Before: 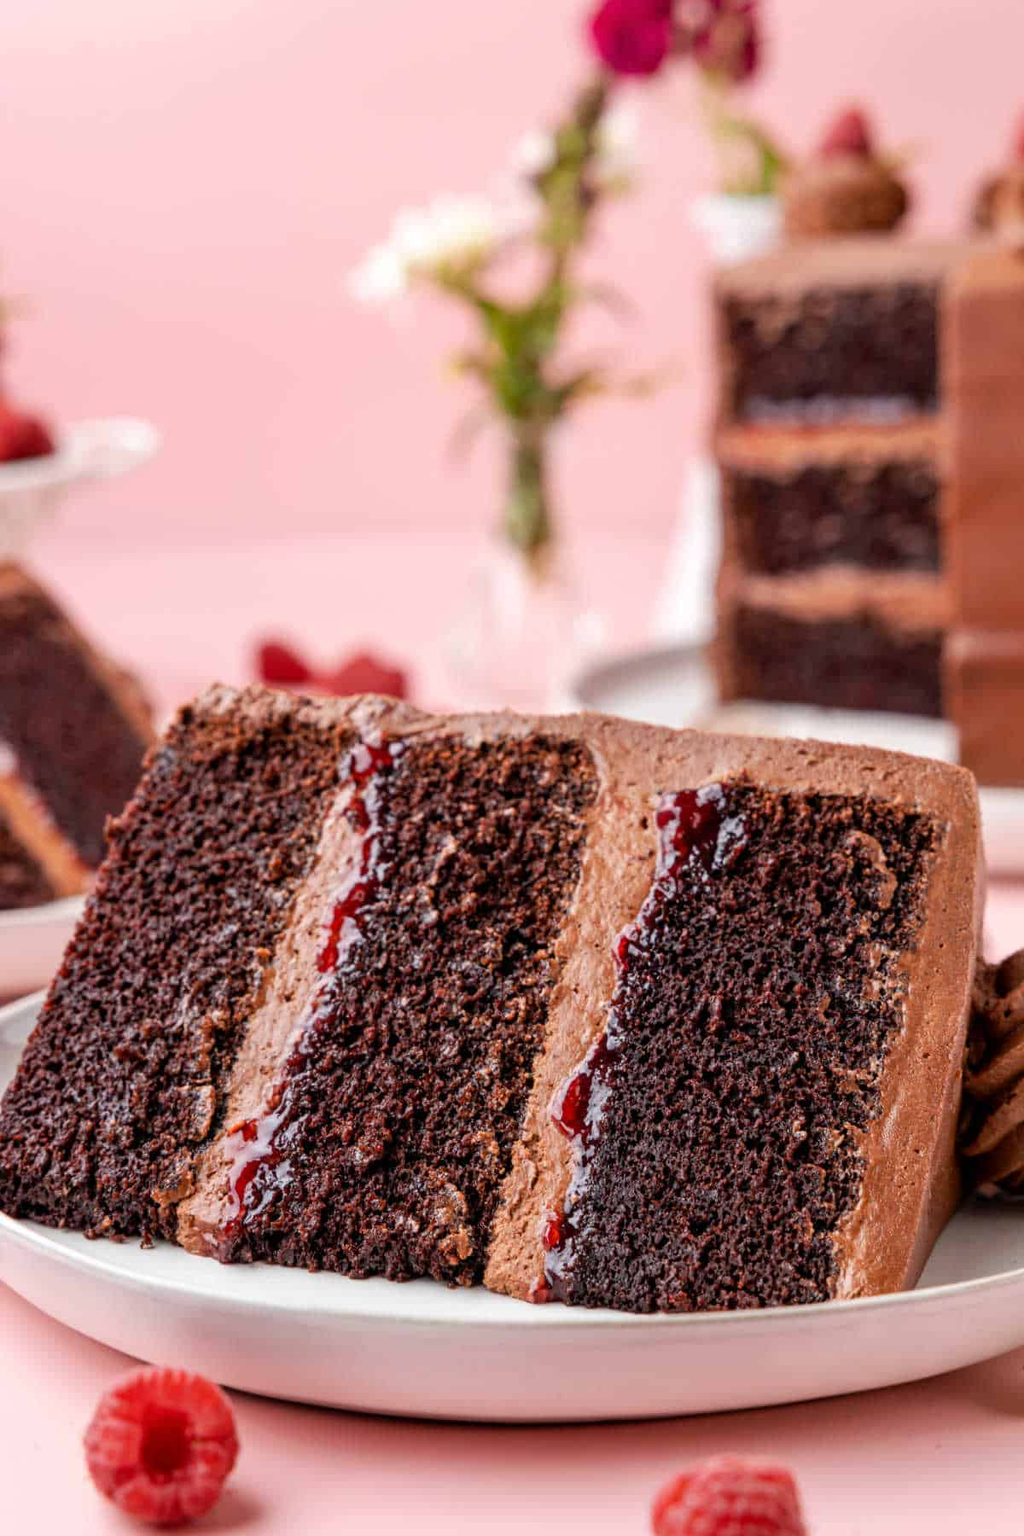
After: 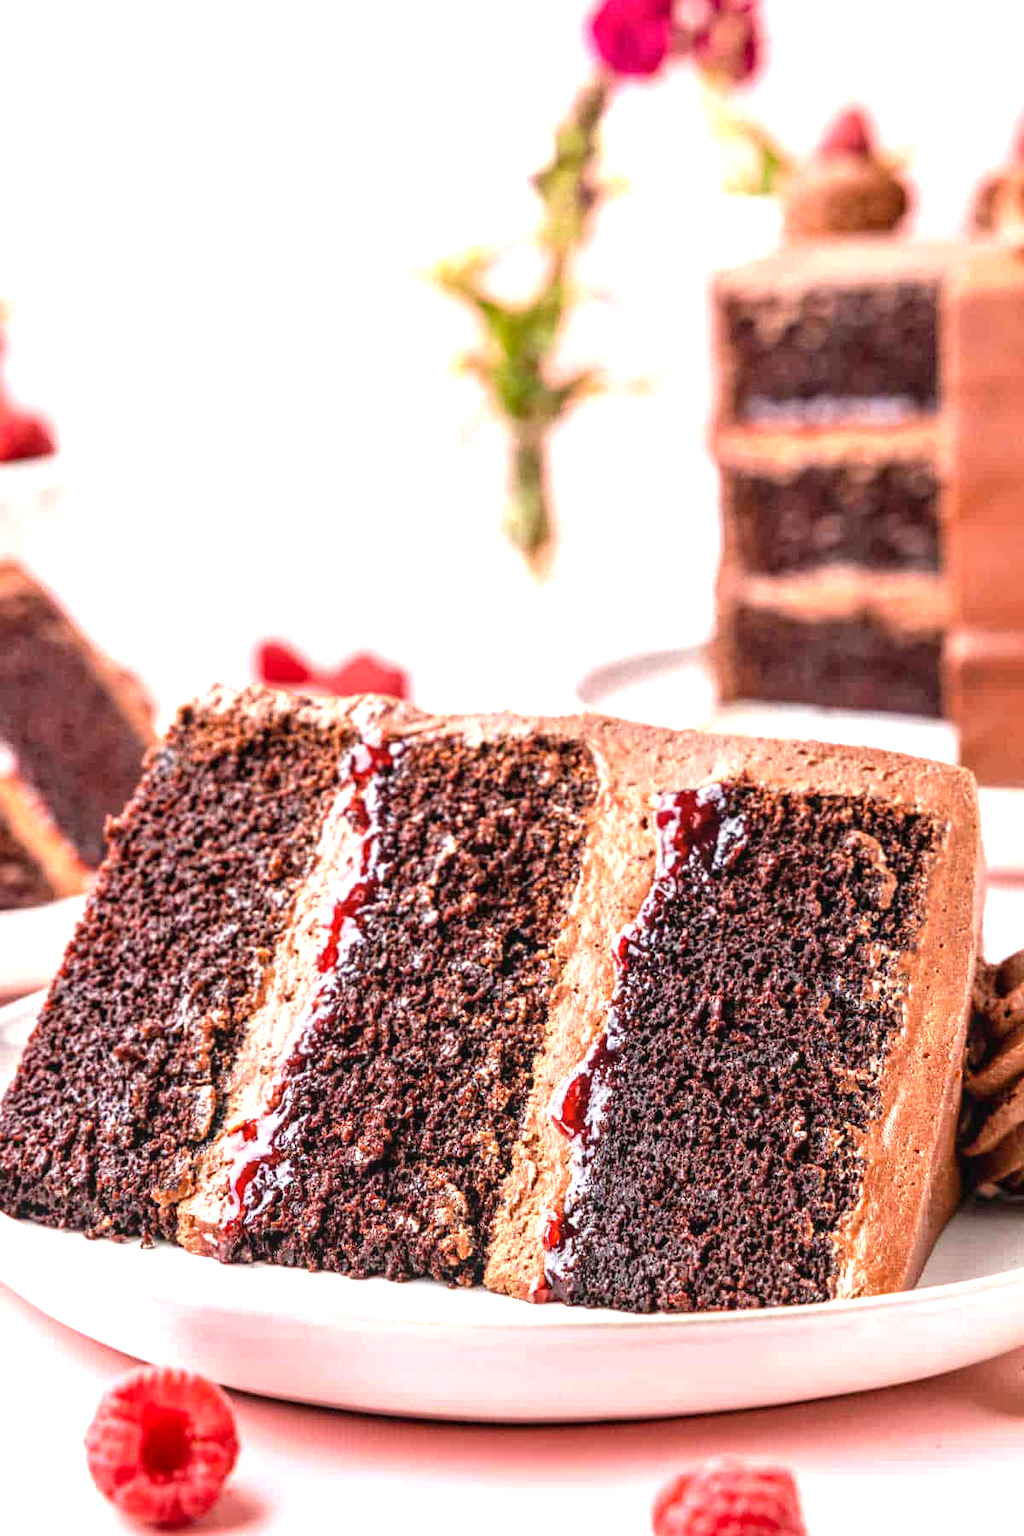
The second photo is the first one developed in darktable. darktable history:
exposure: black level correction 0, exposure 1.121 EV, compensate exposure bias true, compensate highlight preservation false
local contrast: on, module defaults
